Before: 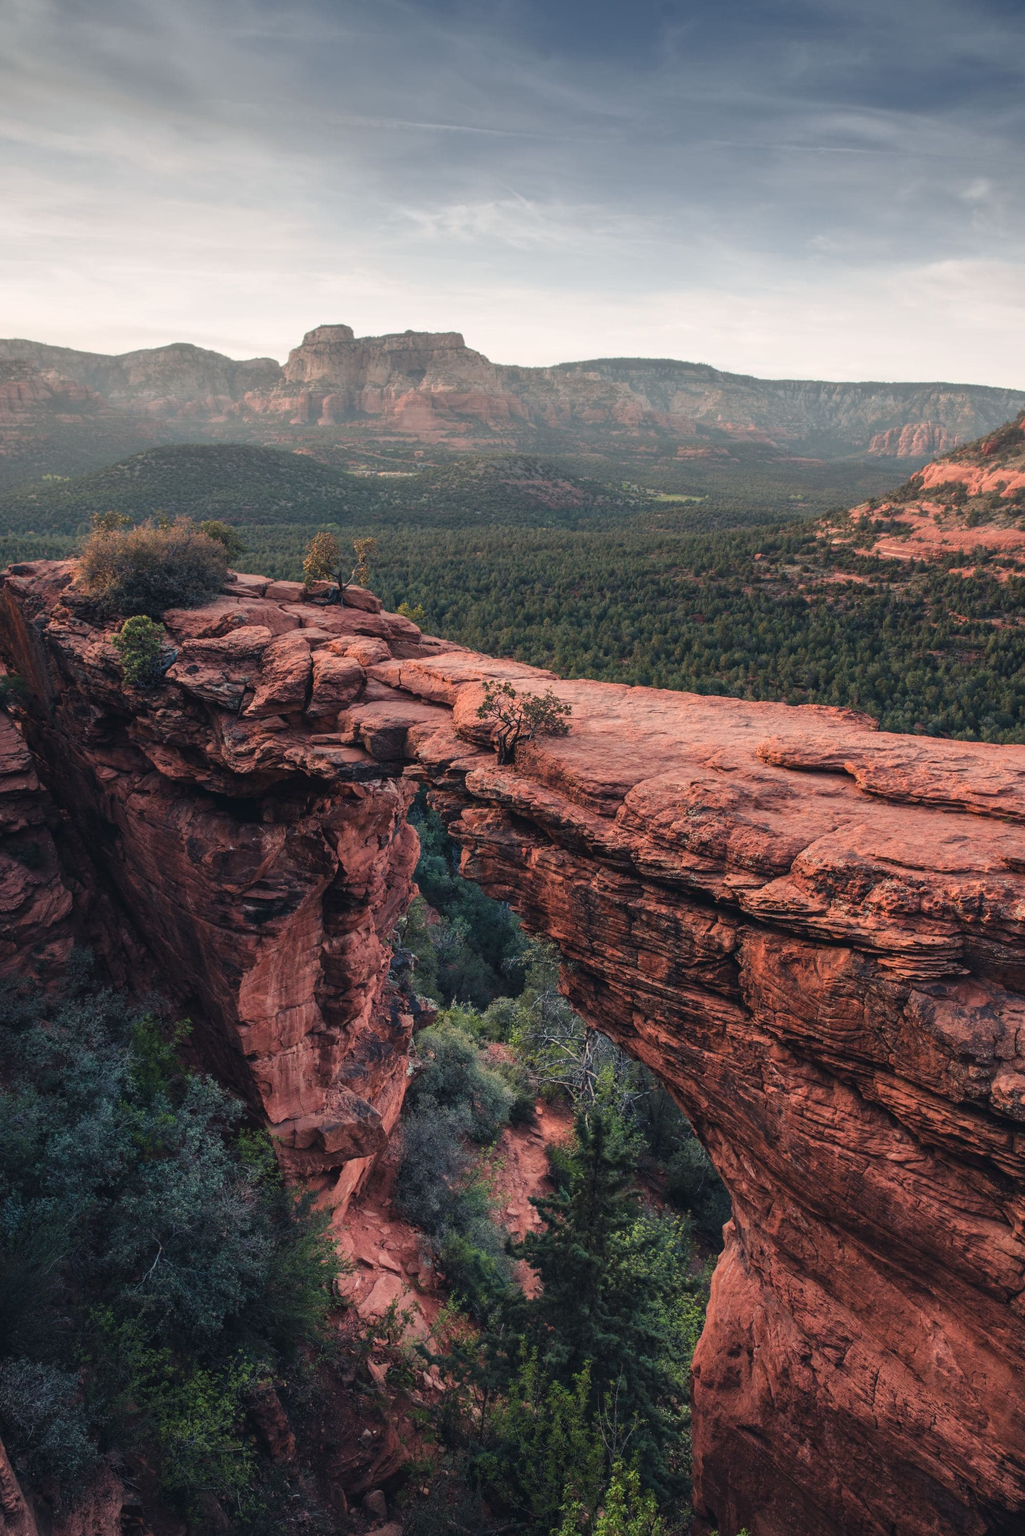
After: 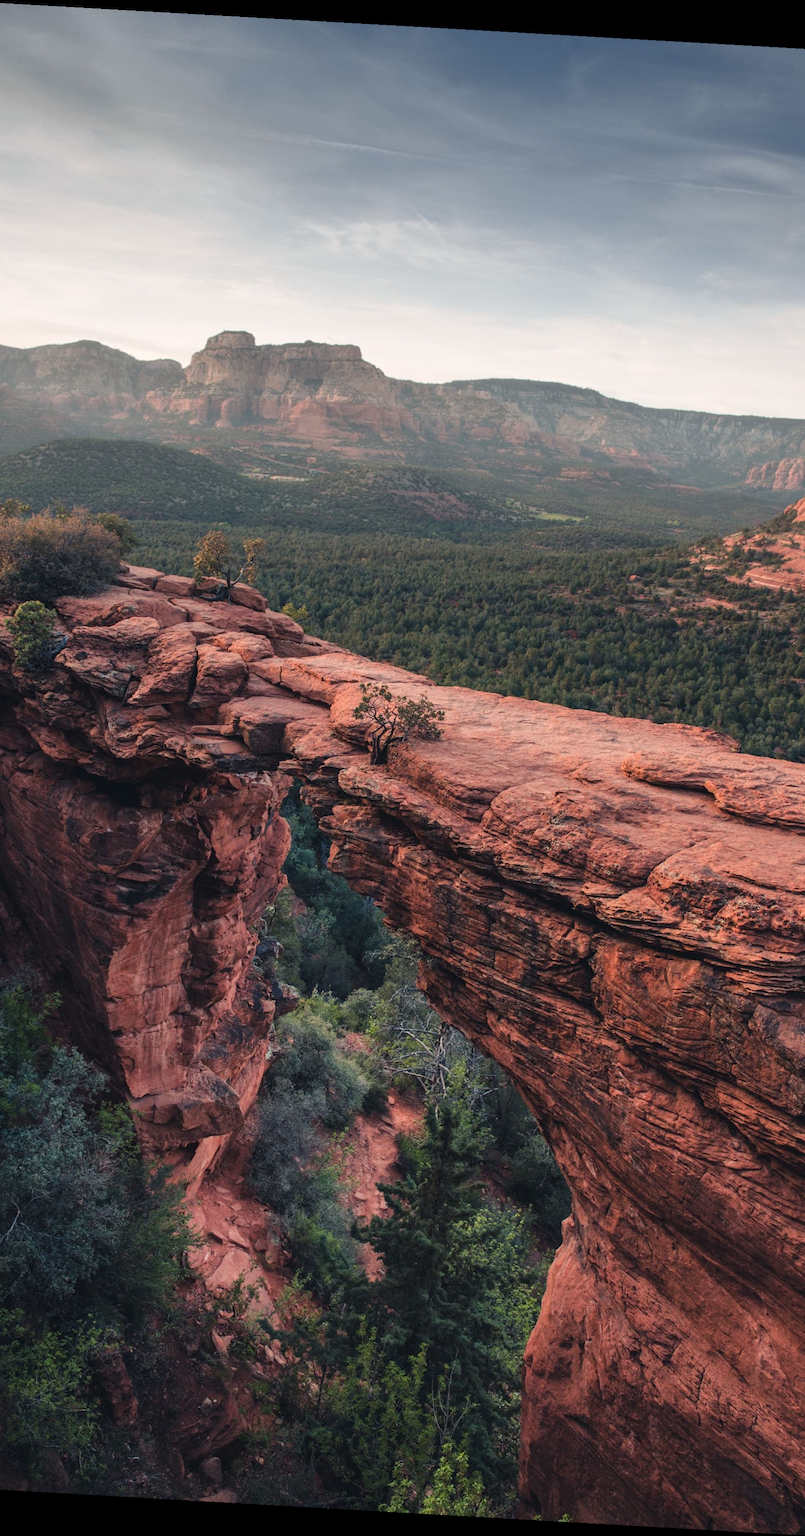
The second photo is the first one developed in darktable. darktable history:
crop and rotate: angle -3.26°, left 14.197%, top 0.044%, right 10.725%, bottom 0.044%
